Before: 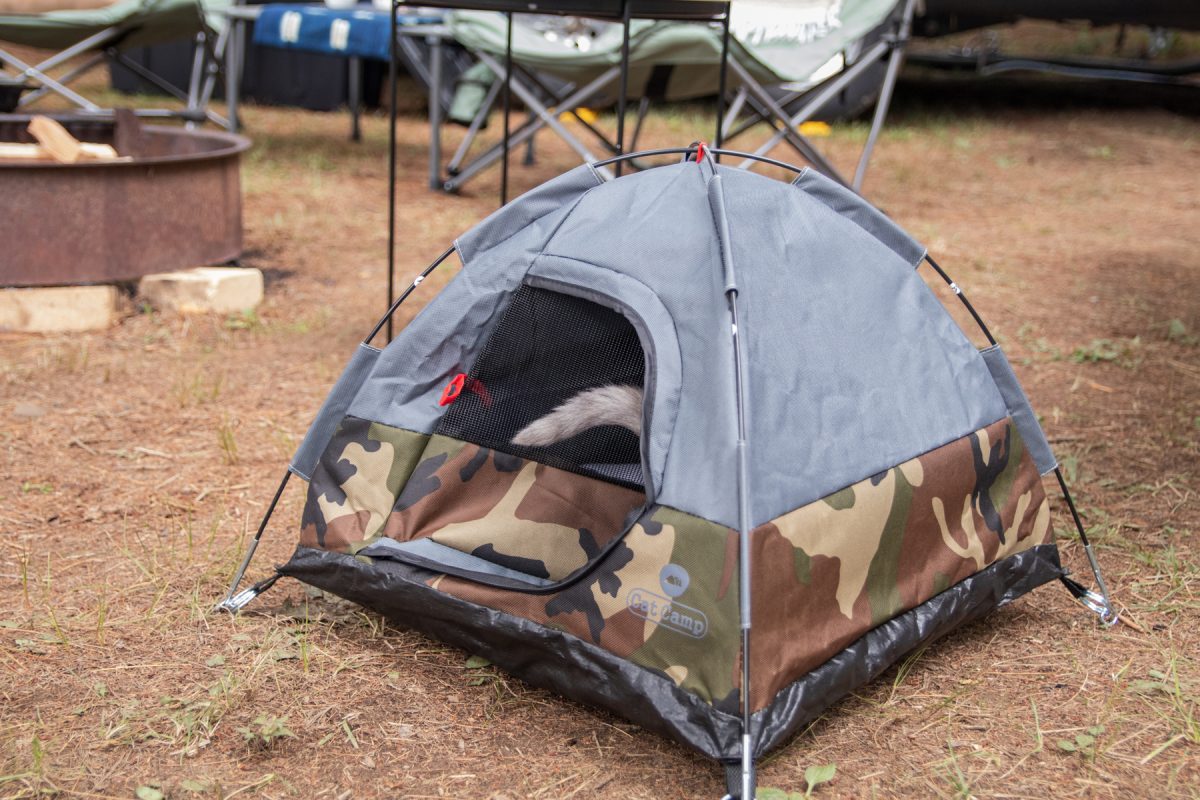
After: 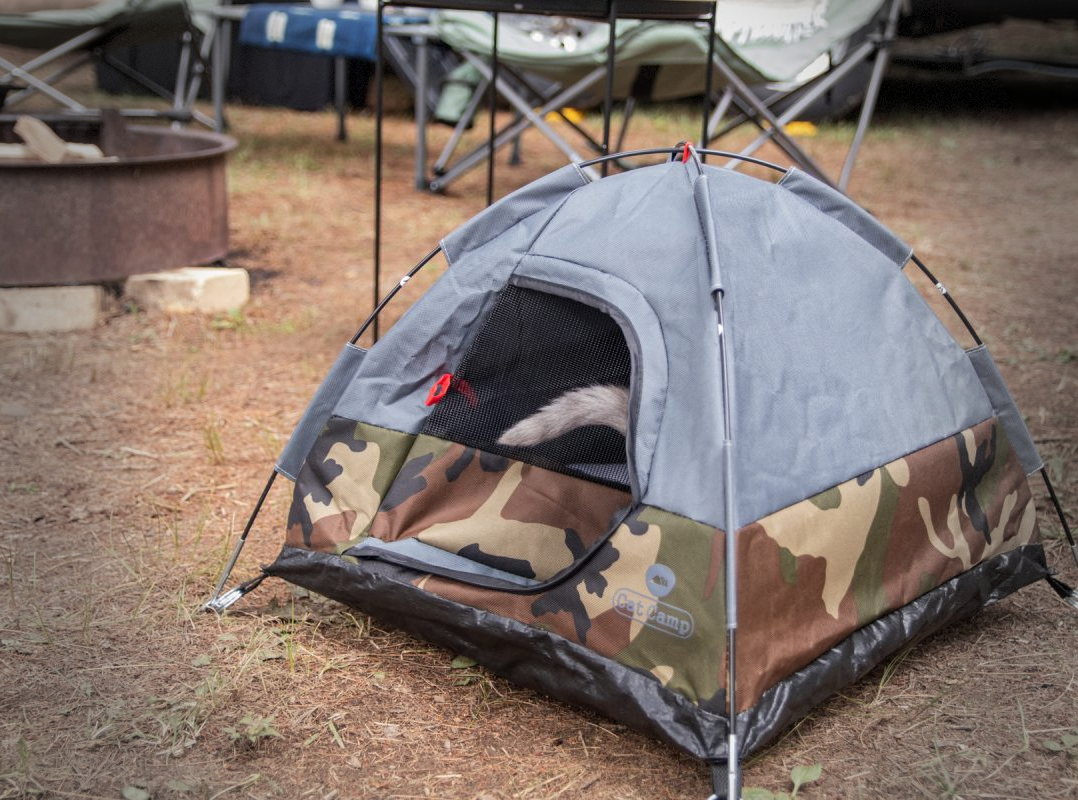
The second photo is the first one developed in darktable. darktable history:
vignetting: fall-off start 63.87%, width/height ratio 0.879, dithering 8-bit output, unbound false
crop and rotate: left 1.184%, right 8.911%
